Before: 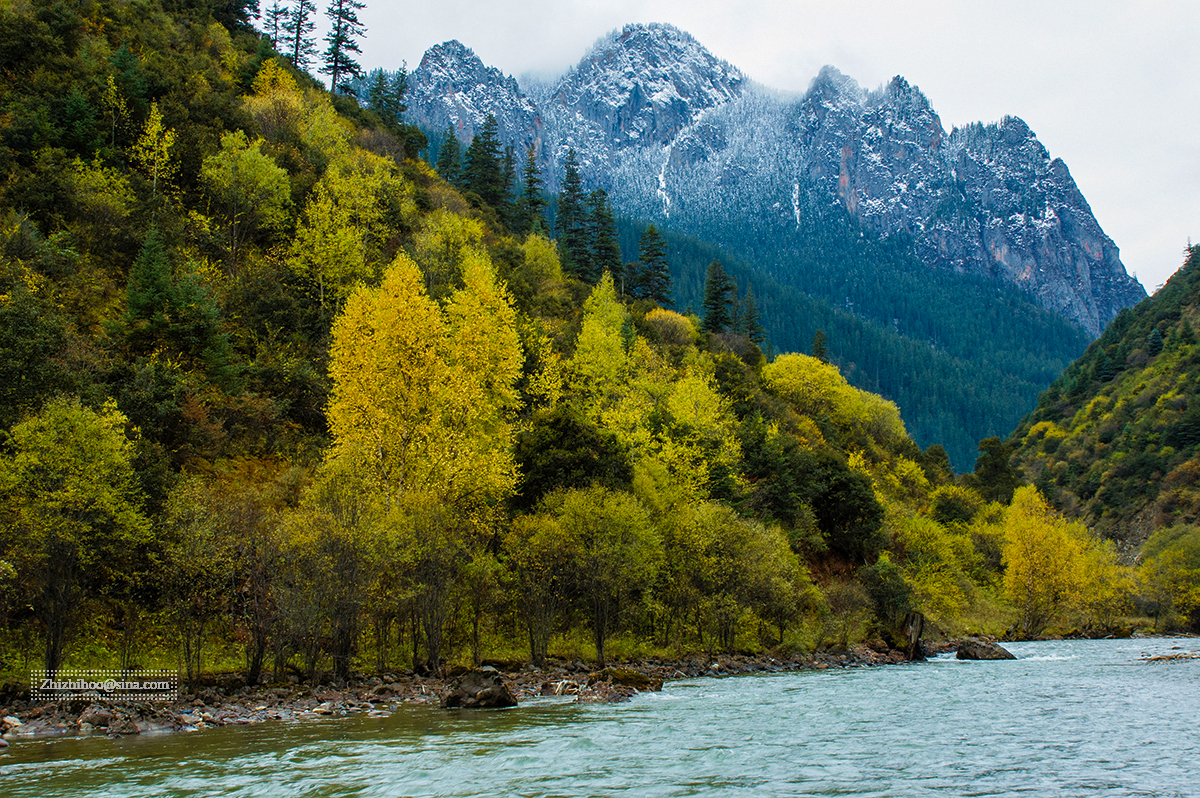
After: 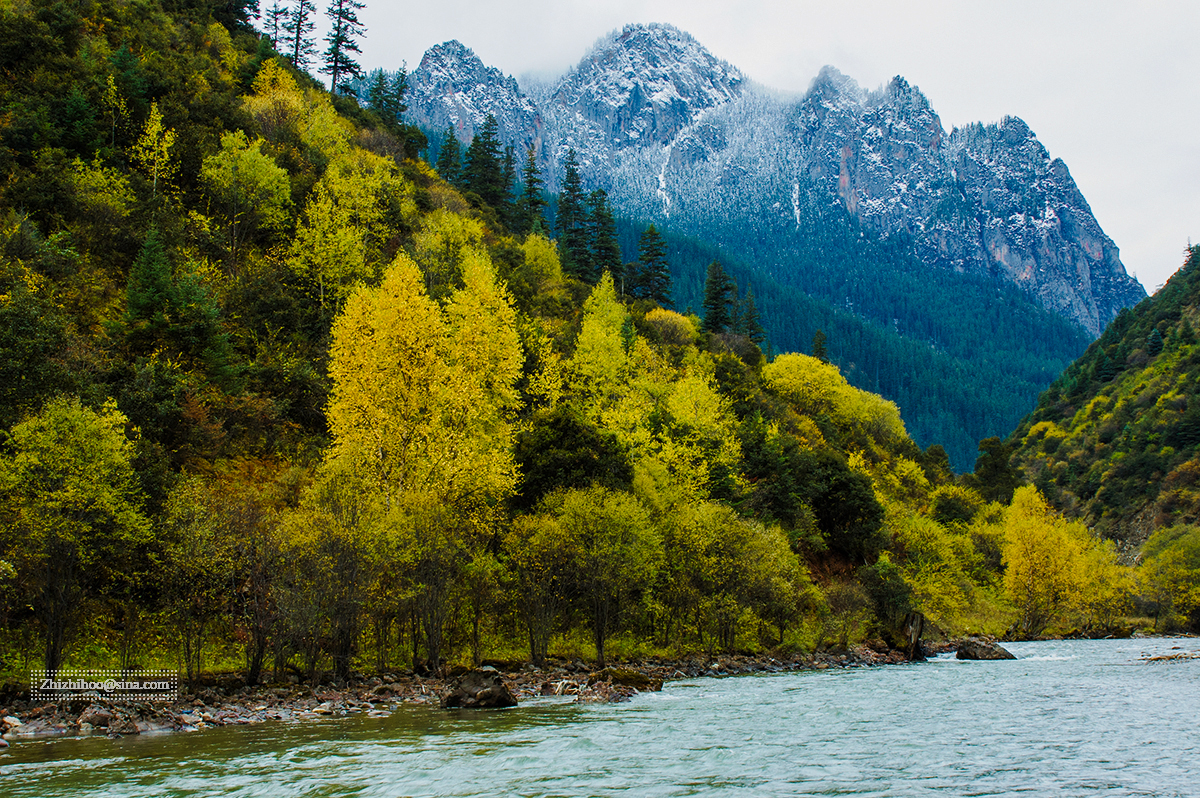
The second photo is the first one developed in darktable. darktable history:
tone curve: curves: ch0 [(0, 0) (0.23, 0.205) (0.486, 0.52) (0.822, 0.825) (0.994, 0.955)]; ch1 [(0, 0) (0.226, 0.261) (0.379, 0.442) (0.469, 0.472) (0.495, 0.495) (0.514, 0.504) (0.561, 0.568) (0.59, 0.612) (1, 1)]; ch2 [(0, 0) (0.269, 0.299) (0.459, 0.441) (0.498, 0.499) (0.523, 0.52) (0.586, 0.569) (0.635, 0.617) (0.659, 0.681) (0.718, 0.764) (1, 1)], preserve colors none
